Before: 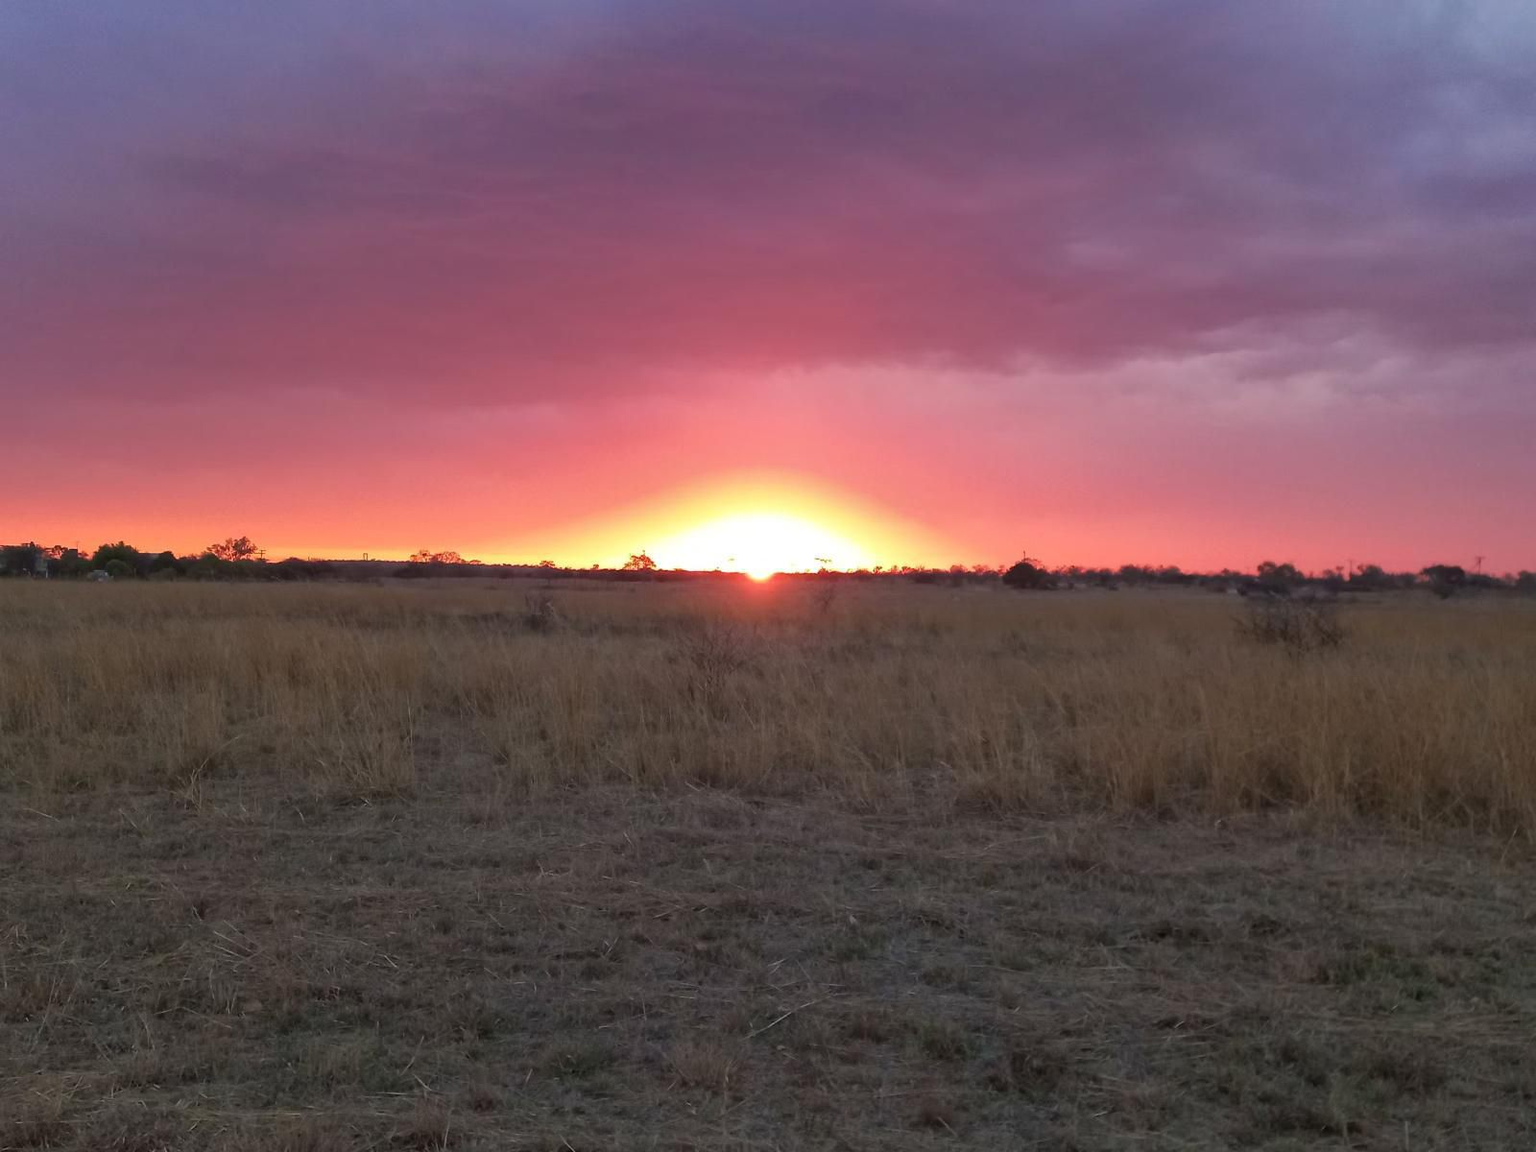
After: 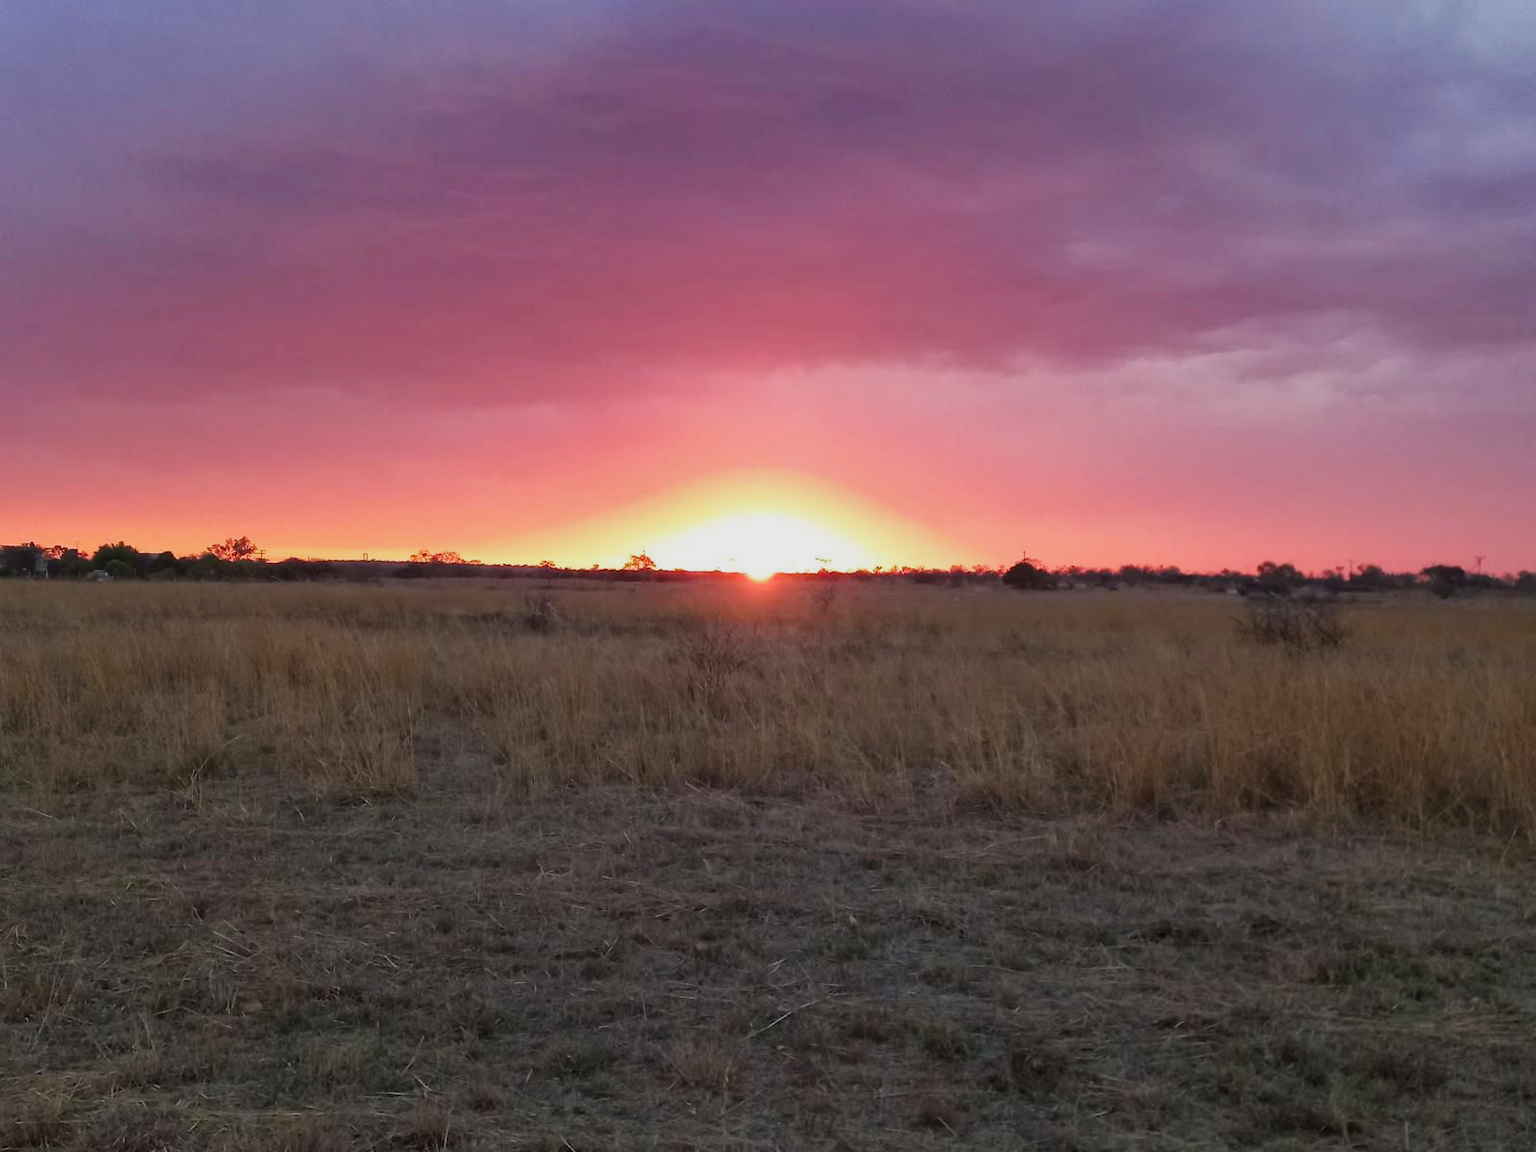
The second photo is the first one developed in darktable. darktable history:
tone curve: curves: ch0 [(0, 0) (0.091, 0.066) (0.184, 0.16) (0.491, 0.519) (0.748, 0.765) (1, 0.919)]; ch1 [(0, 0) (0.179, 0.173) (0.322, 0.32) (0.424, 0.424) (0.502, 0.504) (0.56, 0.575) (0.631, 0.675) (0.777, 0.806) (1, 1)]; ch2 [(0, 0) (0.434, 0.447) (0.497, 0.498) (0.539, 0.566) (0.676, 0.691) (1, 1)], preserve colors none
